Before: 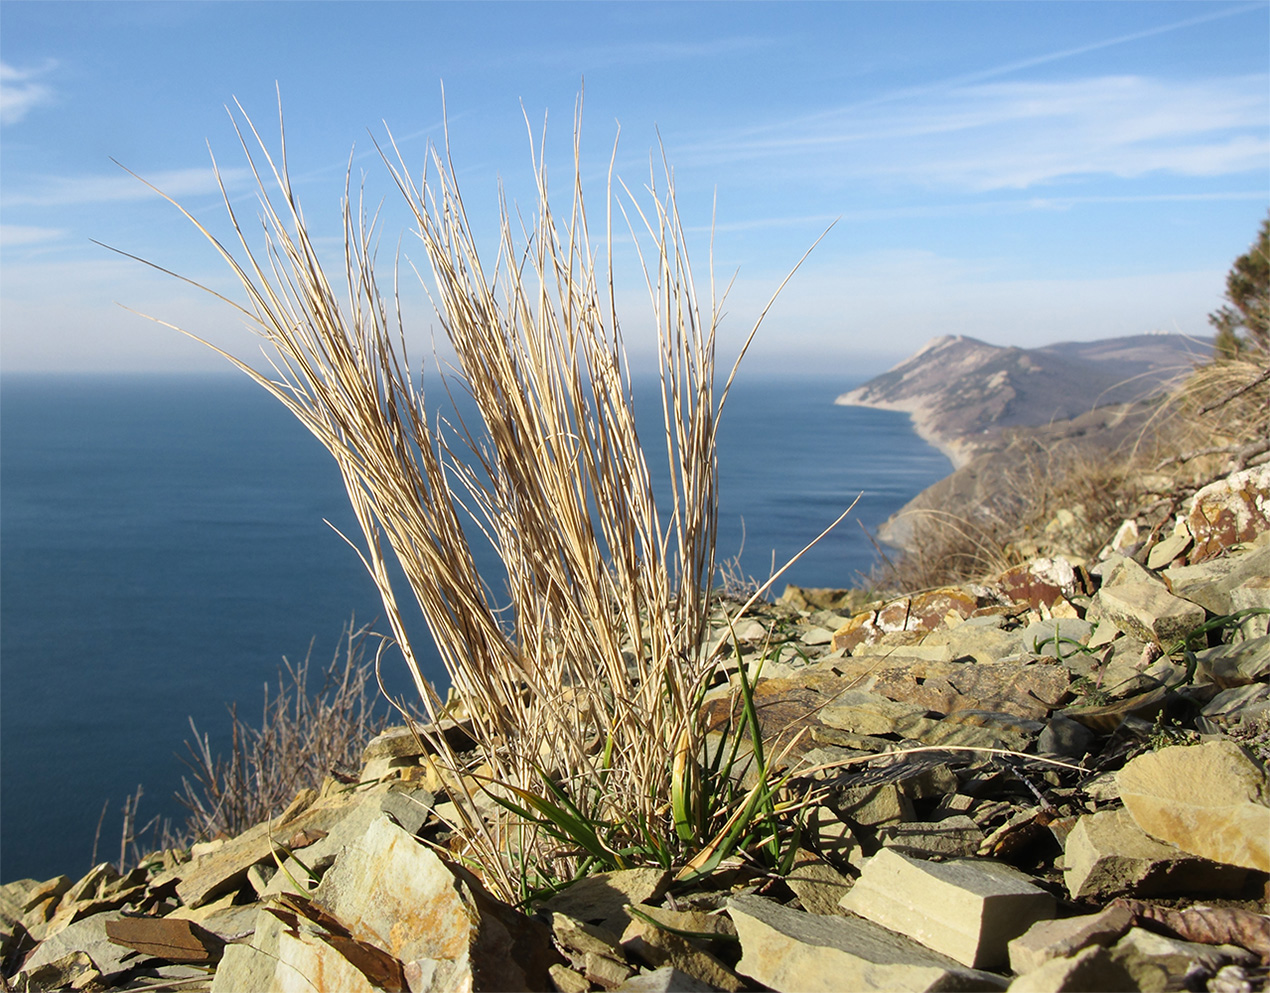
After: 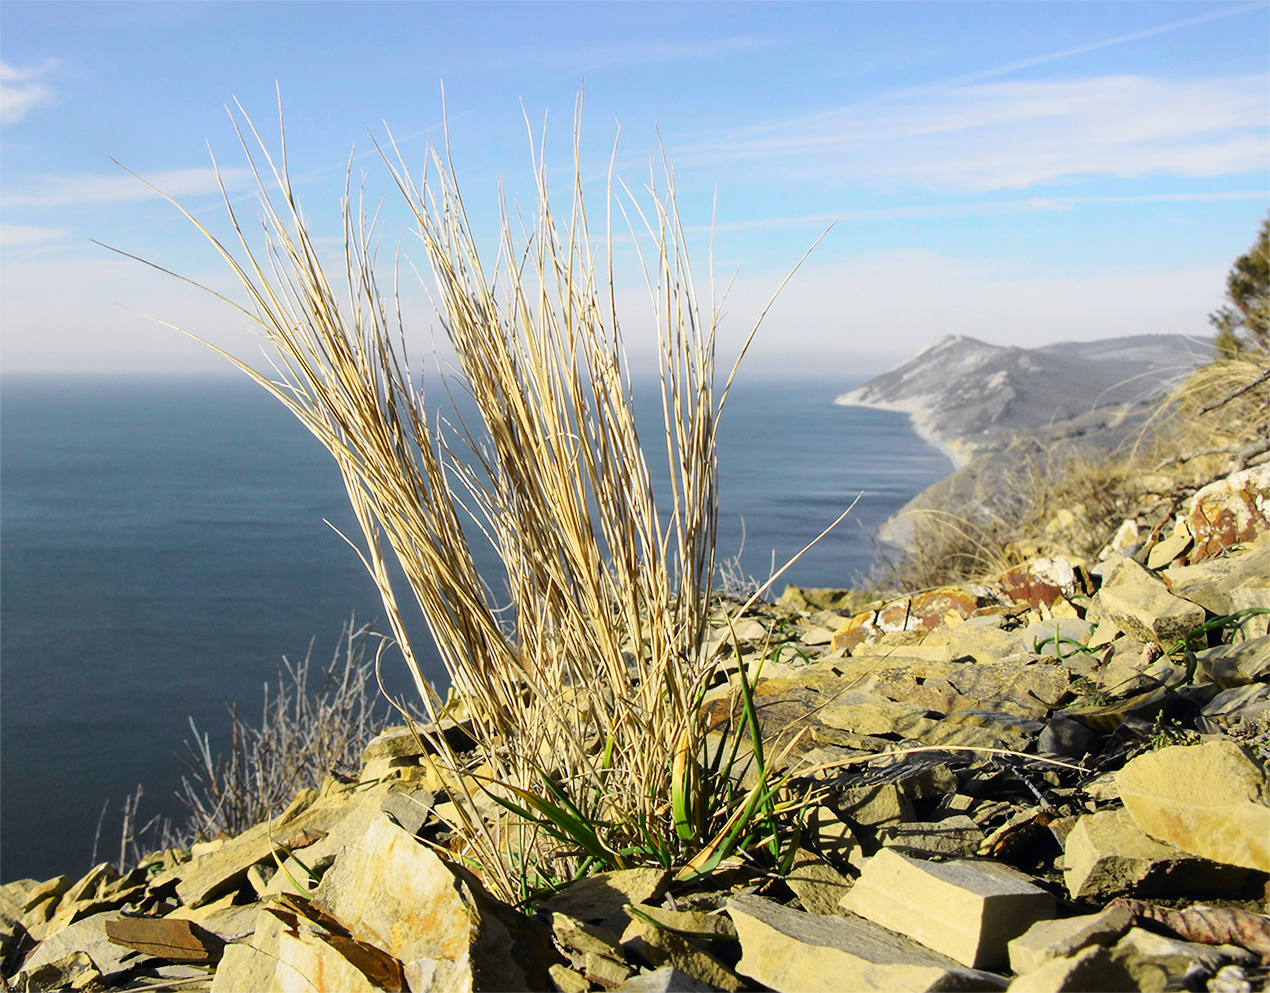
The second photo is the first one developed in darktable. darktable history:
tone curve: curves: ch0 [(0, 0) (0.071, 0.047) (0.266, 0.26) (0.483, 0.554) (0.753, 0.811) (1, 0.983)]; ch1 [(0, 0) (0.346, 0.307) (0.408, 0.369) (0.463, 0.443) (0.482, 0.493) (0.502, 0.5) (0.517, 0.502) (0.55, 0.548) (0.597, 0.624) (0.651, 0.698) (1, 1)]; ch2 [(0, 0) (0.346, 0.34) (0.434, 0.46) (0.485, 0.494) (0.5, 0.494) (0.517, 0.506) (0.535, 0.529) (0.583, 0.611) (0.625, 0.666) (1, 1)], color space Lab, independent channels, preserve colors none
